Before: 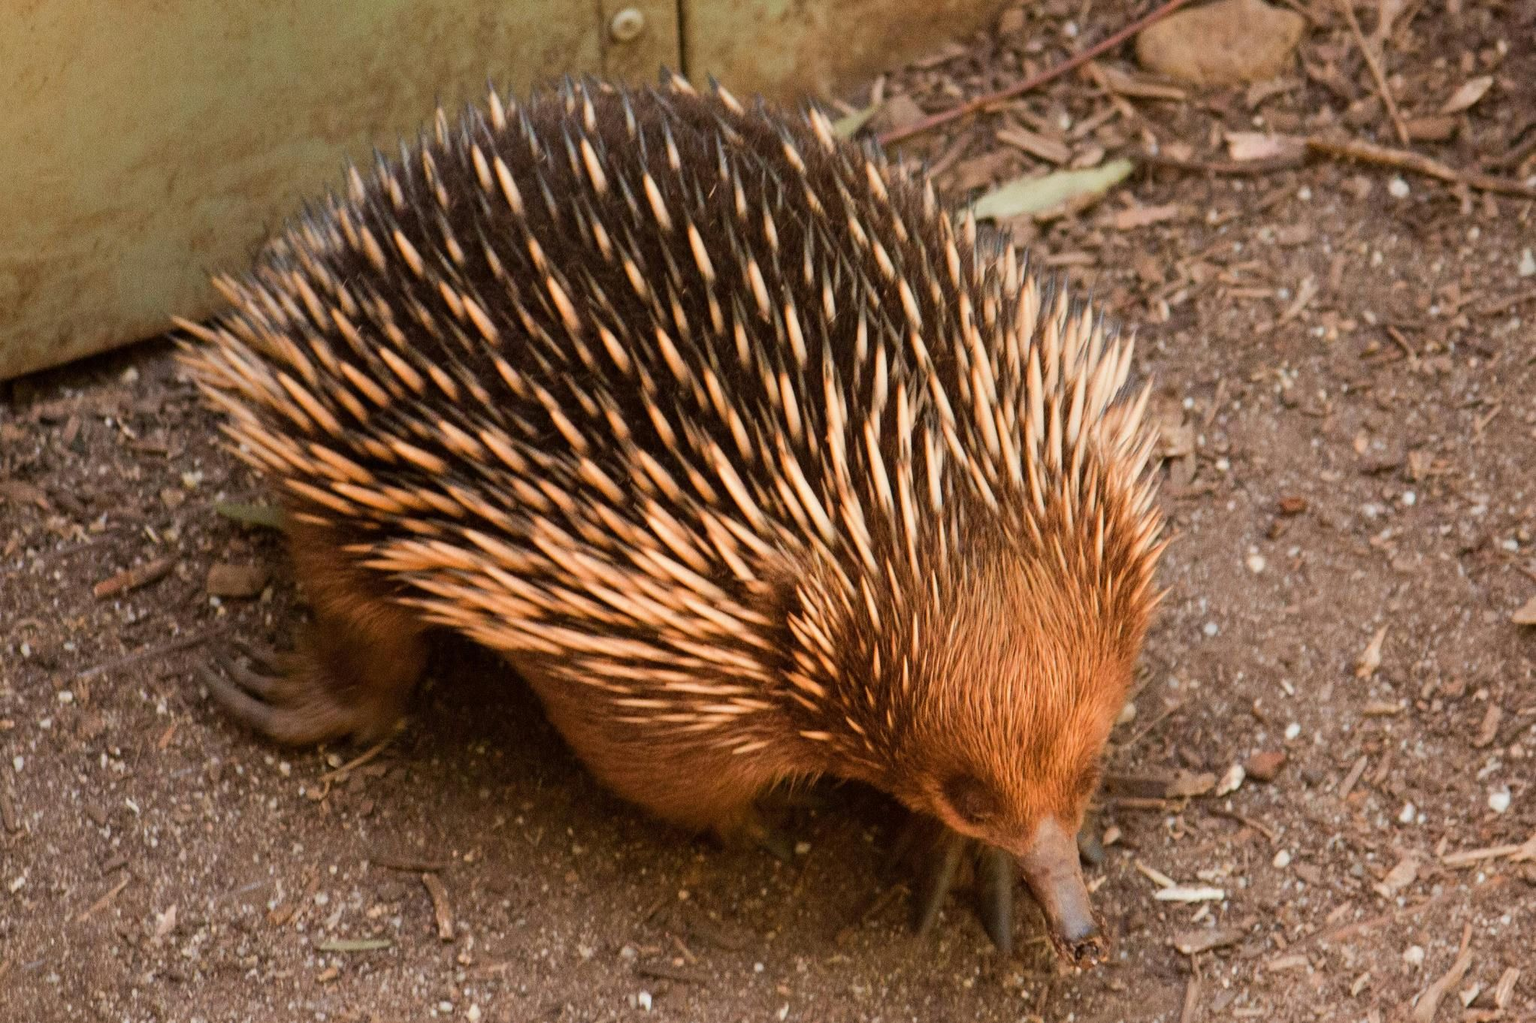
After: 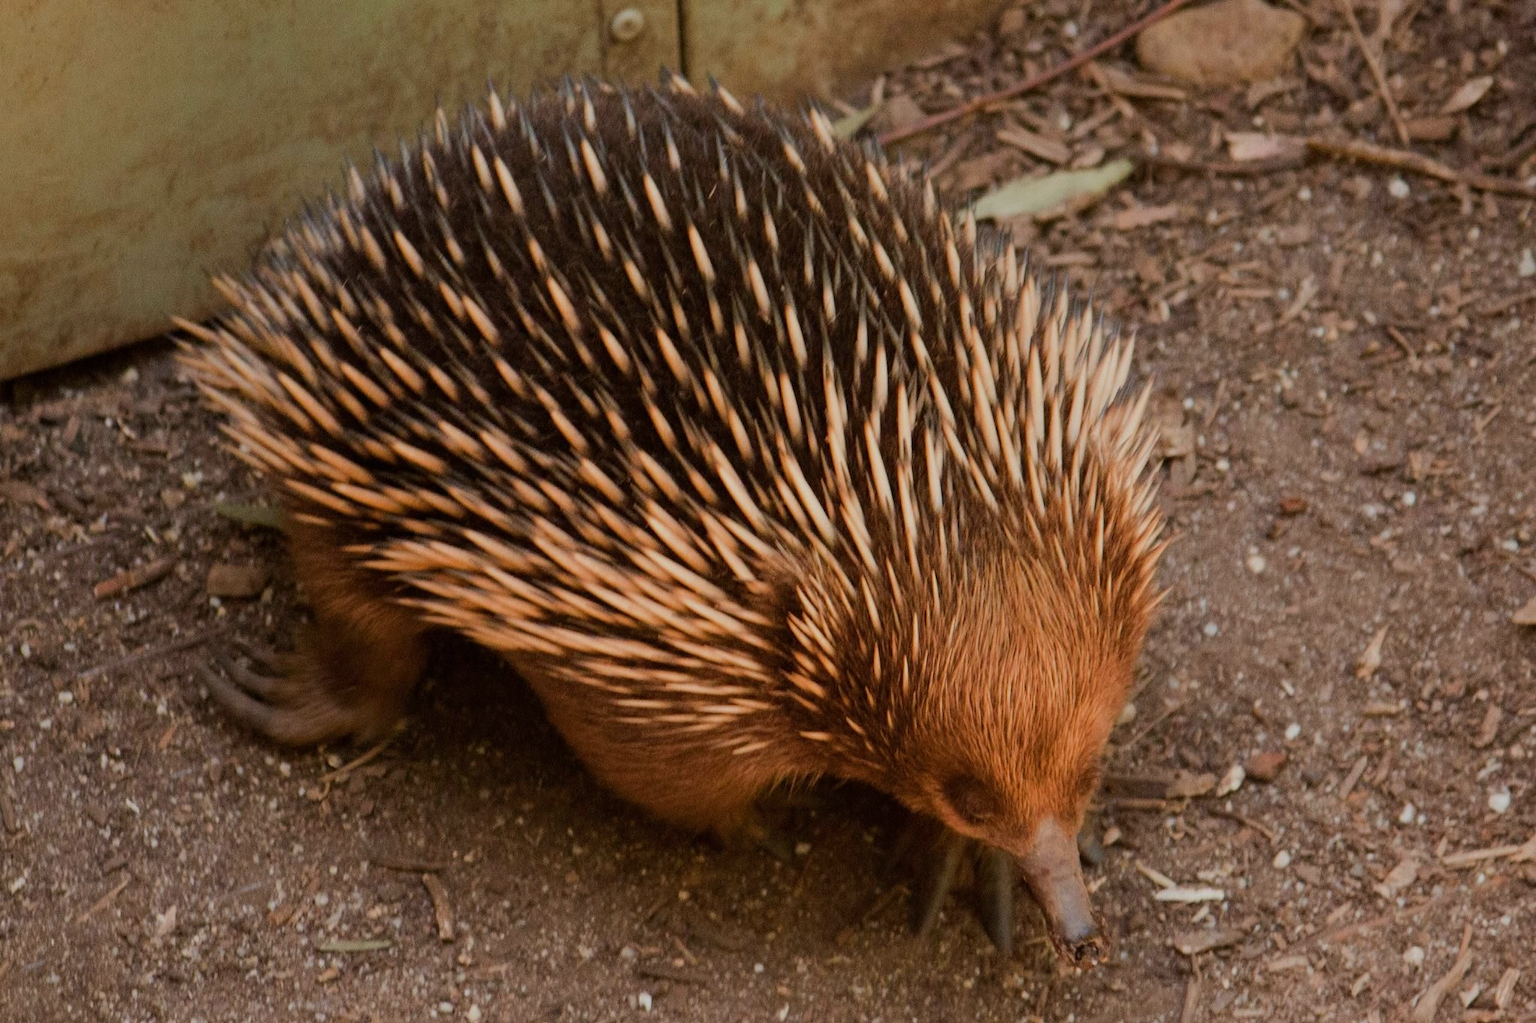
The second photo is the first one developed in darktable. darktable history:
exposure: exposure -0.548 EV, compensate highlight preservation false
